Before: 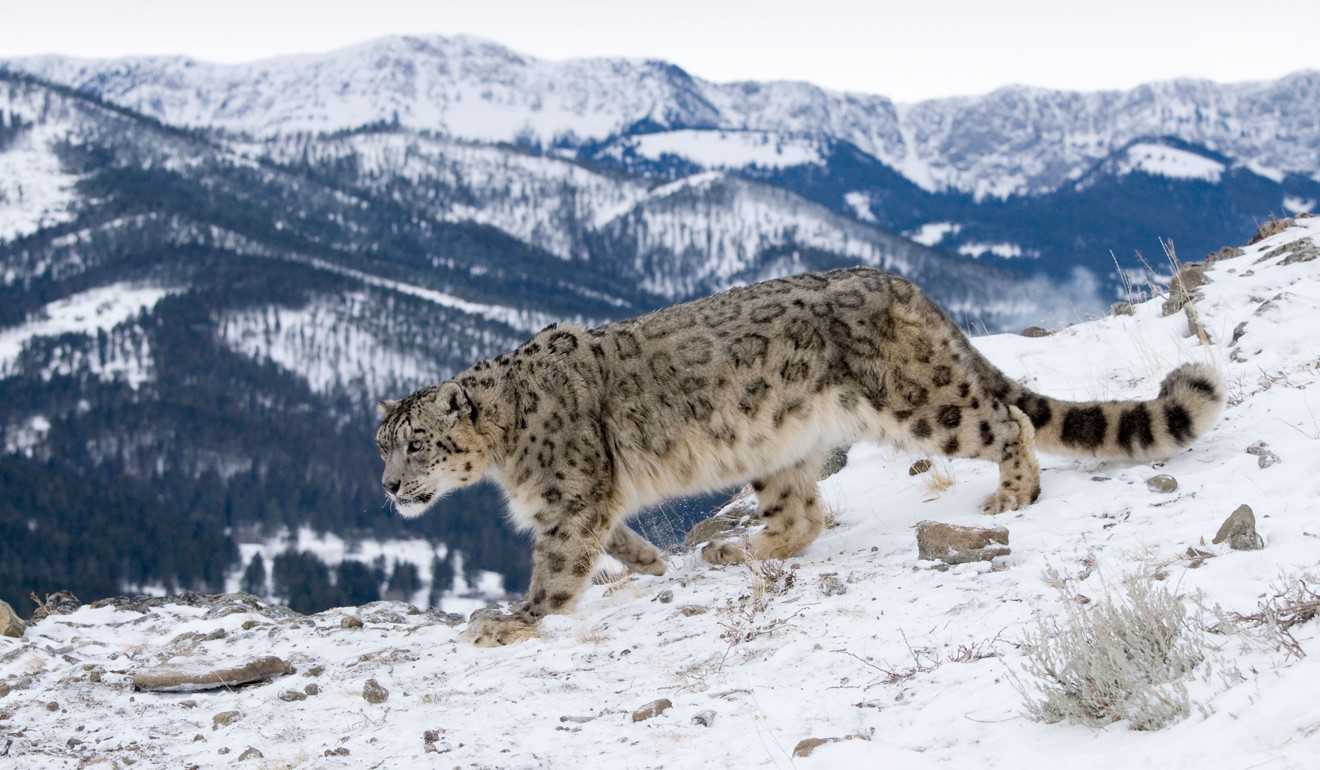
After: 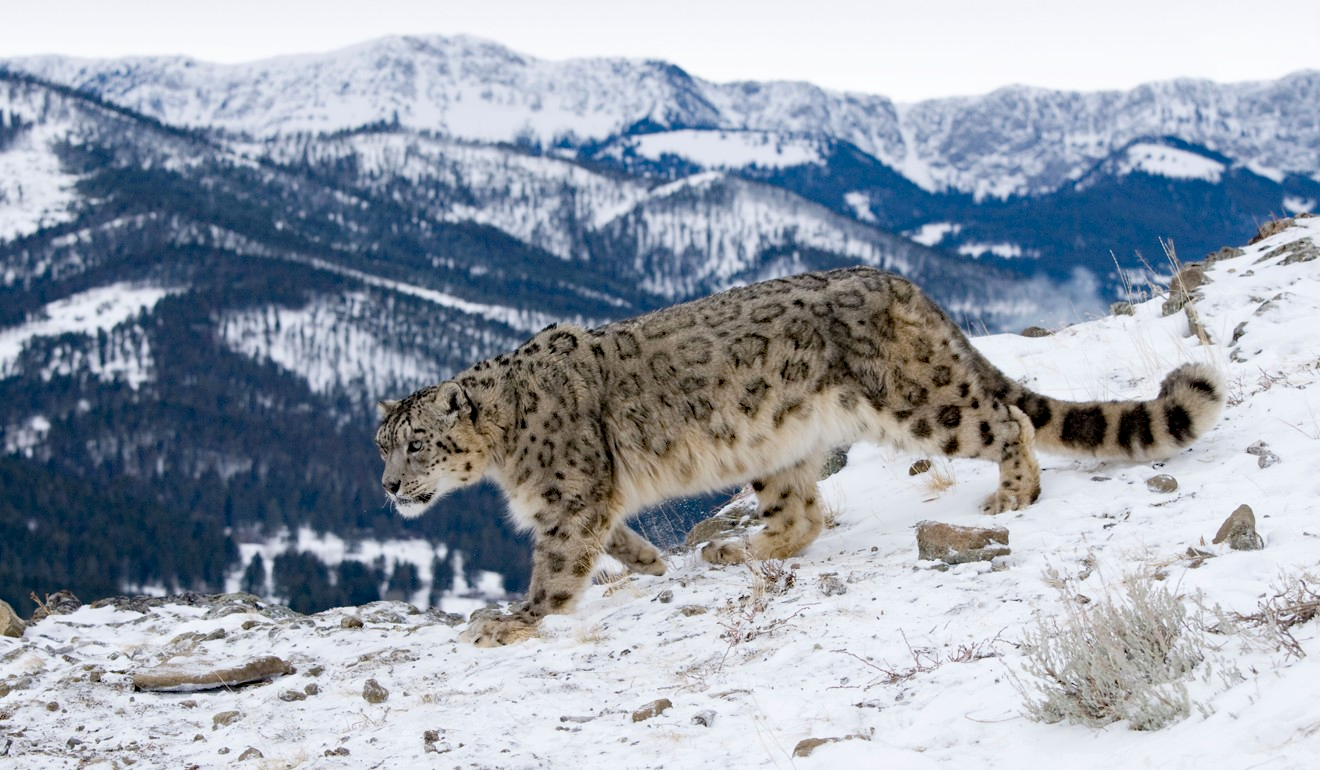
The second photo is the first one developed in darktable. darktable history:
haze removal: strength 0.303, distance 0.256, compatibility mode true, adaptive false
